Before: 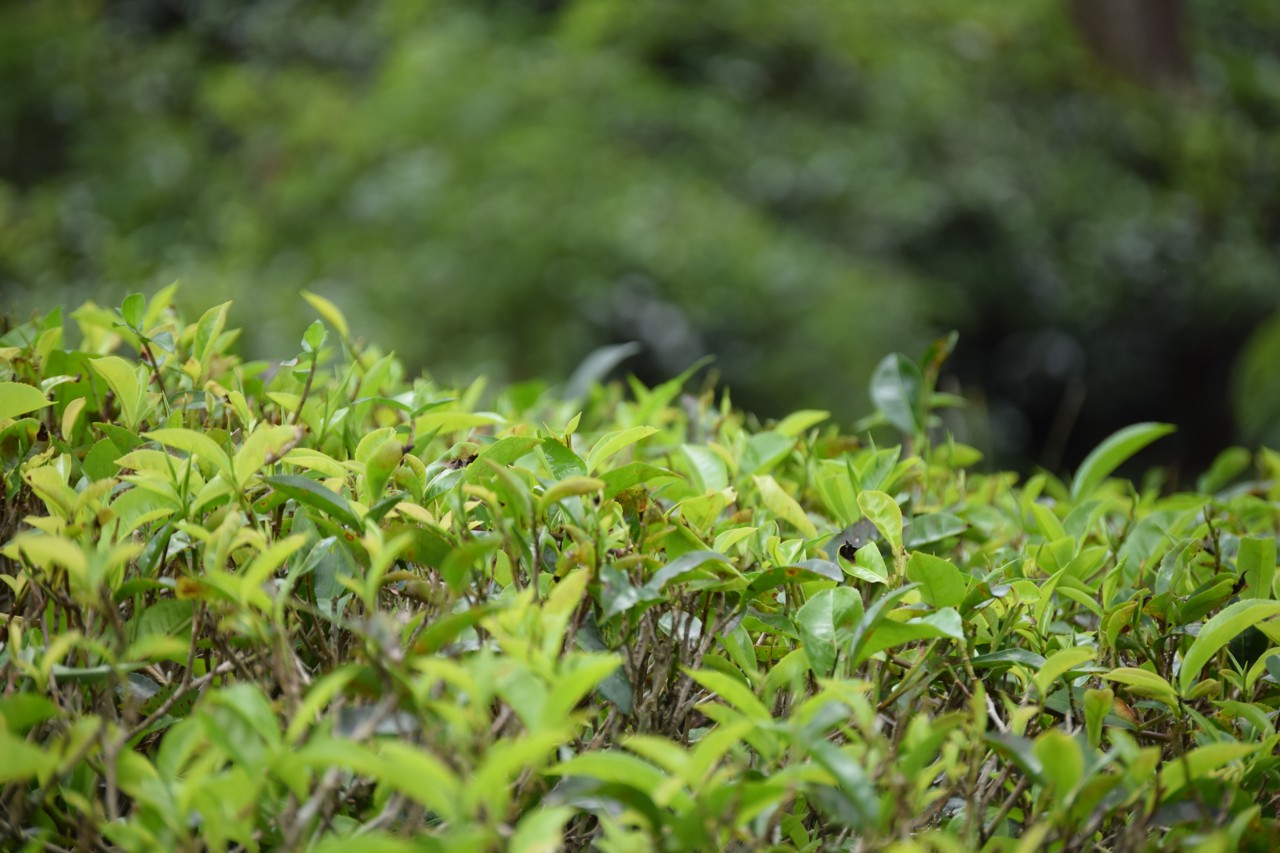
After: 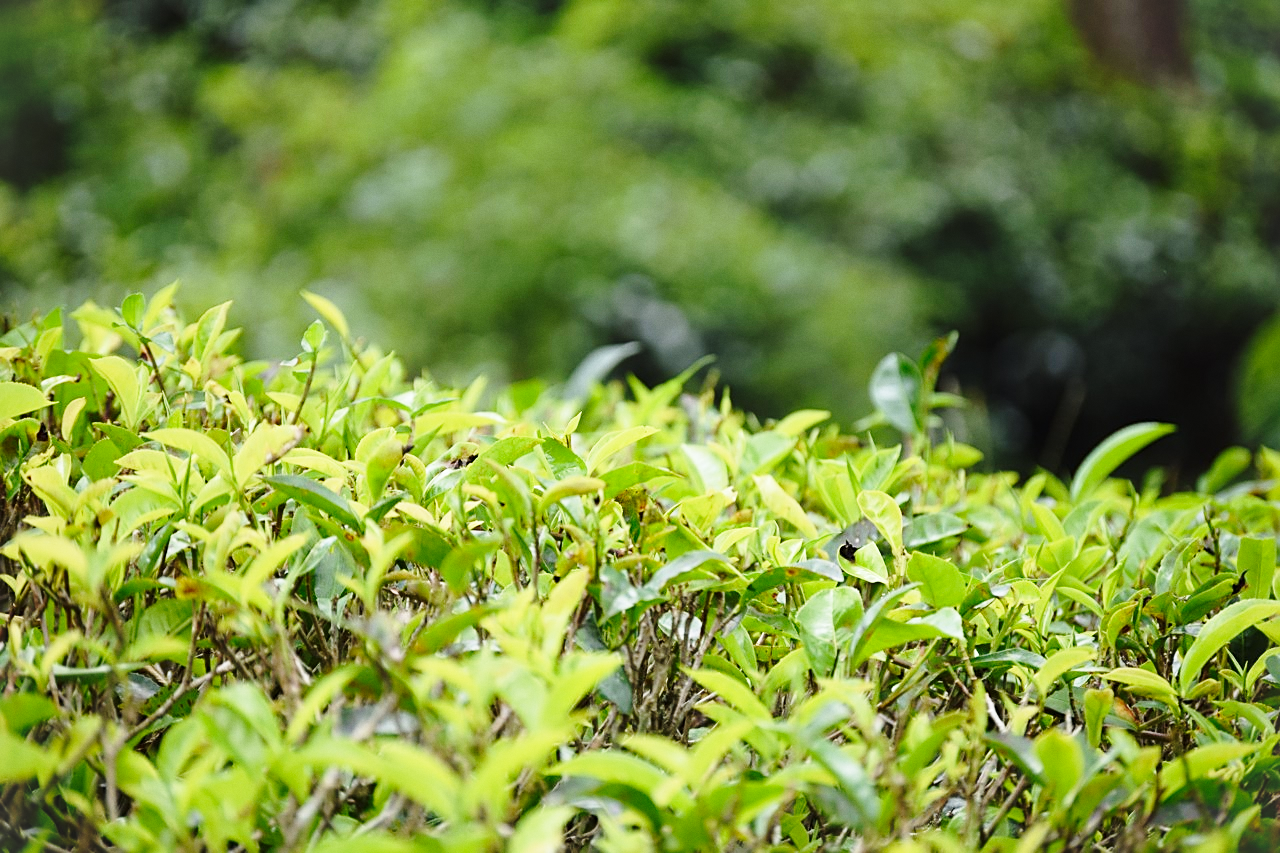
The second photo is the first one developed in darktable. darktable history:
sharpen: on, module defaults
vignetting: fall-off start 100%, brightness 0.05, saturation 0
base curve: curves: ch0 [(0, 0) (0.028, 0.03) (0.121, 0.232) (0.46, 0.748) (0.859, 0.968) (1, 1)], preserve colors none
exposure: compensate highlight preservation false
grain: coarseness 0.09 ISO, strength 10%
